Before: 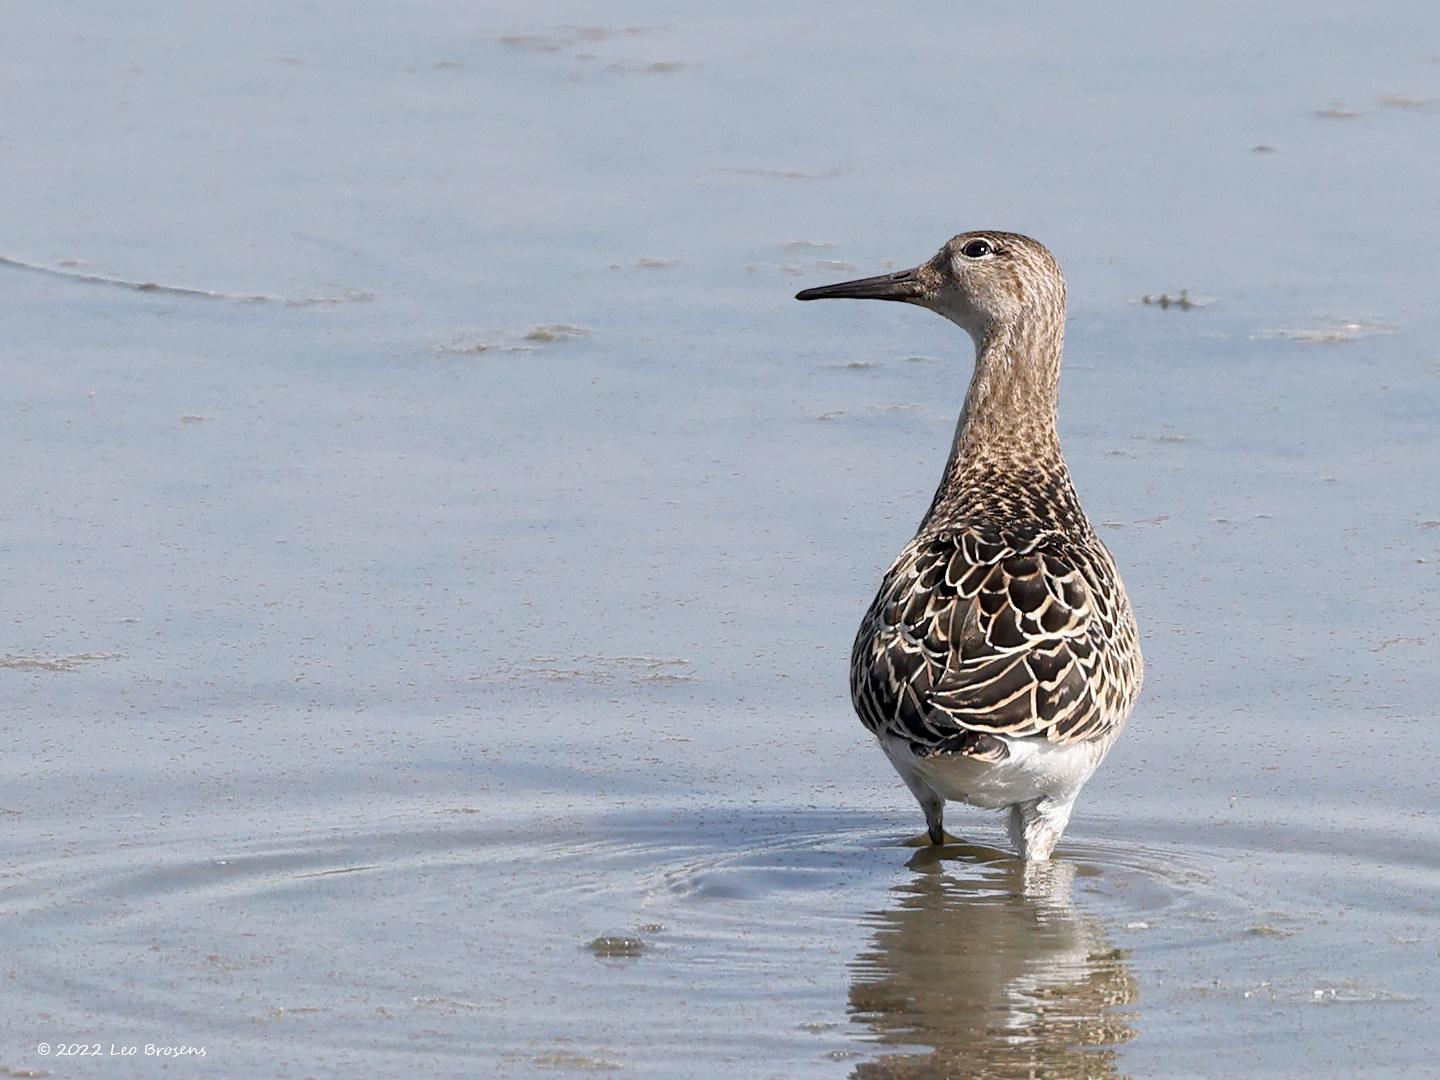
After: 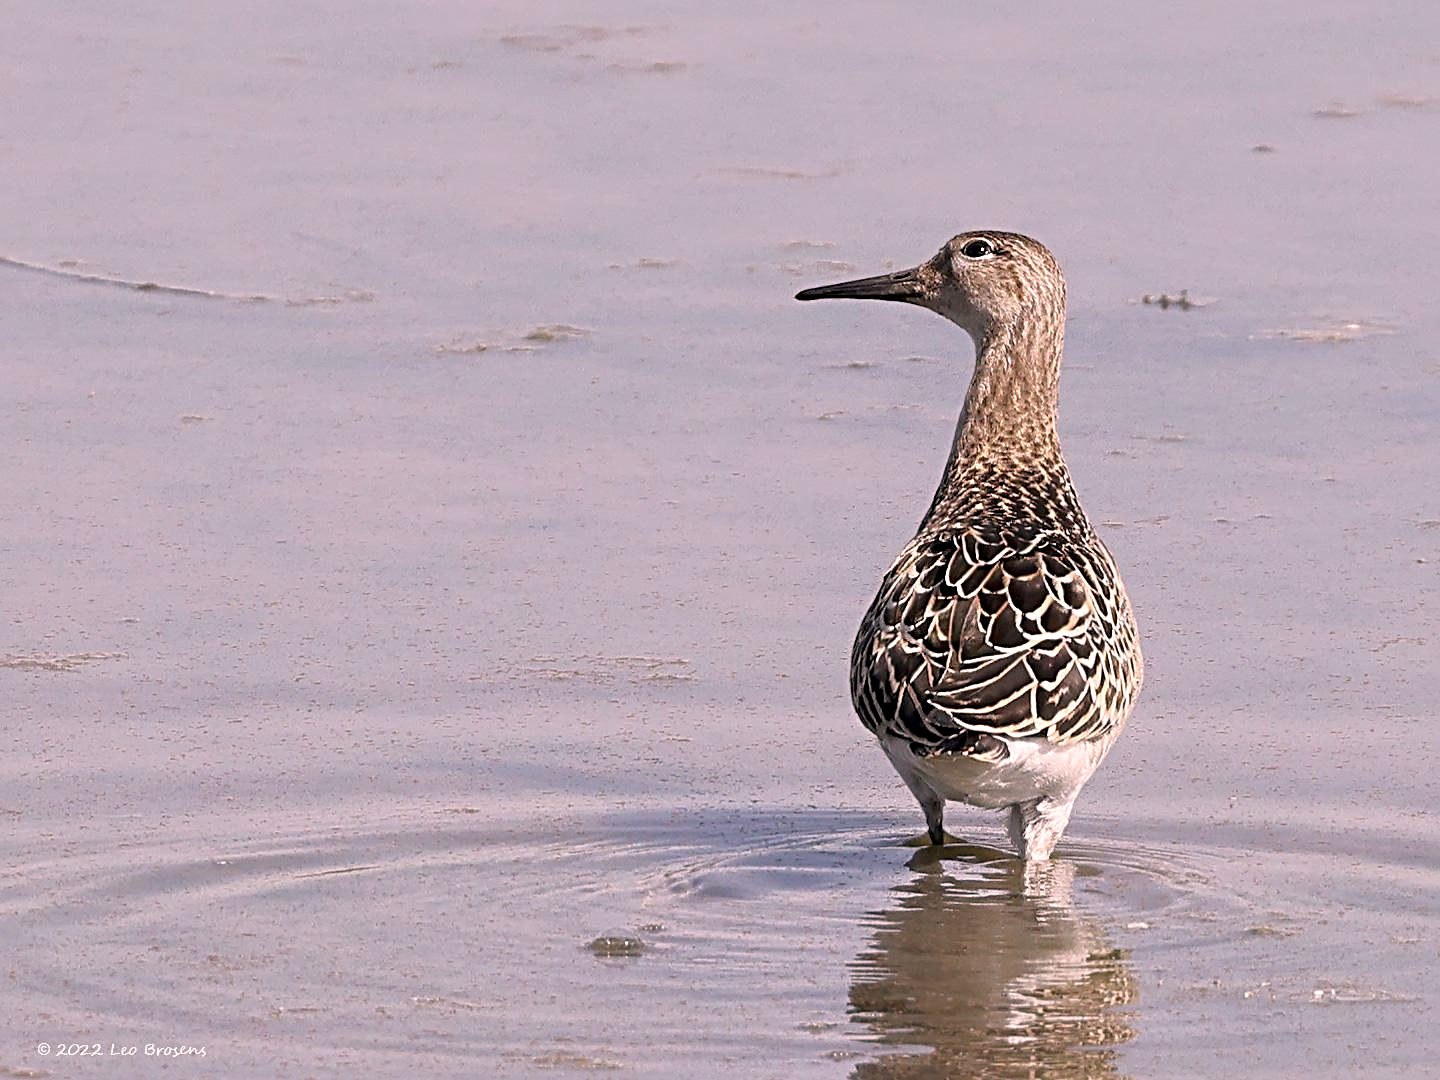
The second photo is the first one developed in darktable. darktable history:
color correction: highlights a* 12.23, highlights b* 5.41
sharpen: radius 4
